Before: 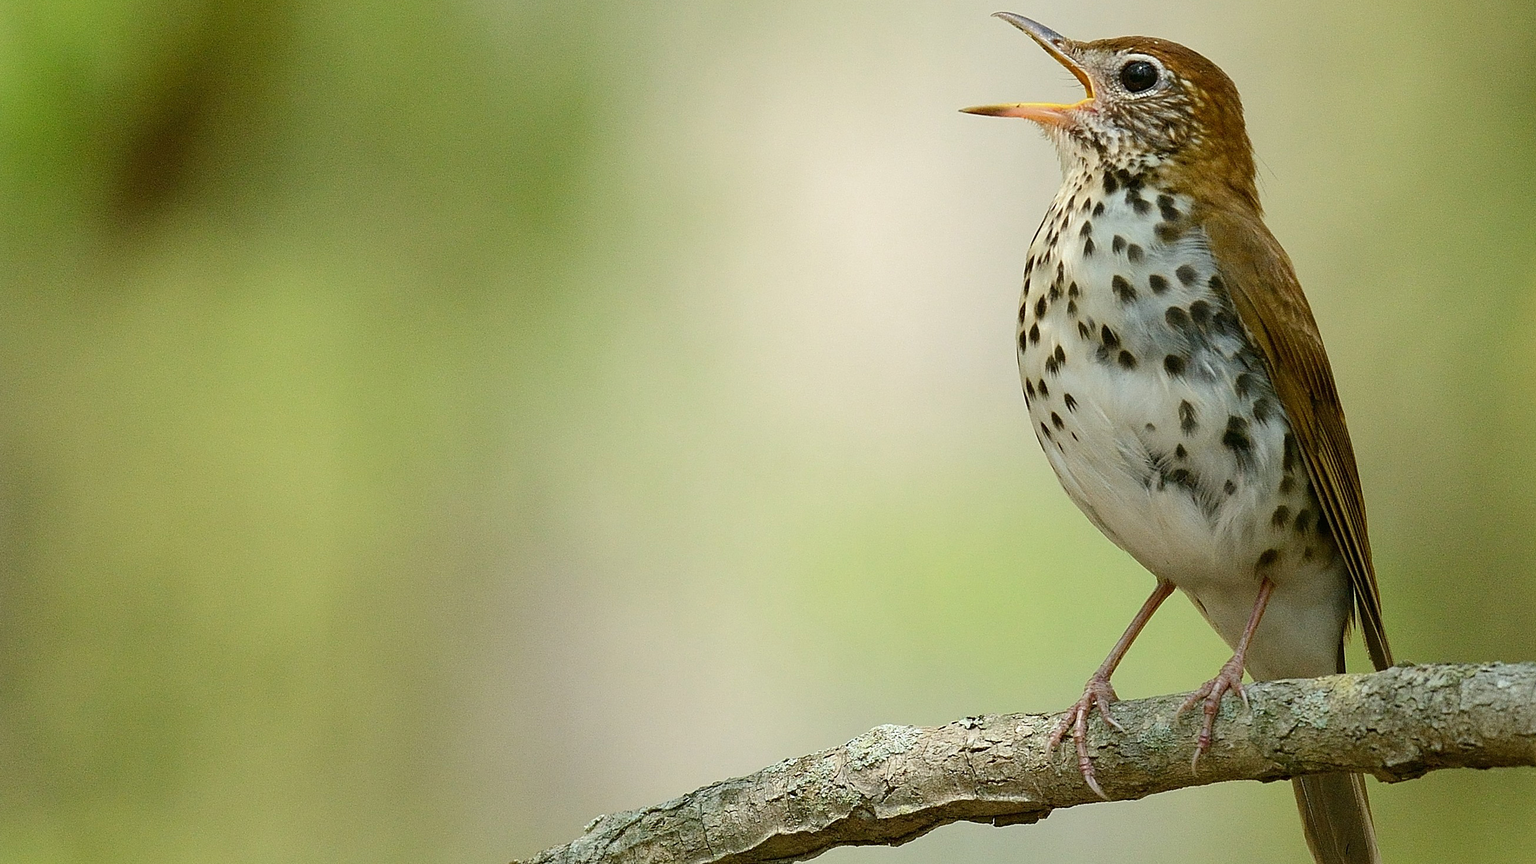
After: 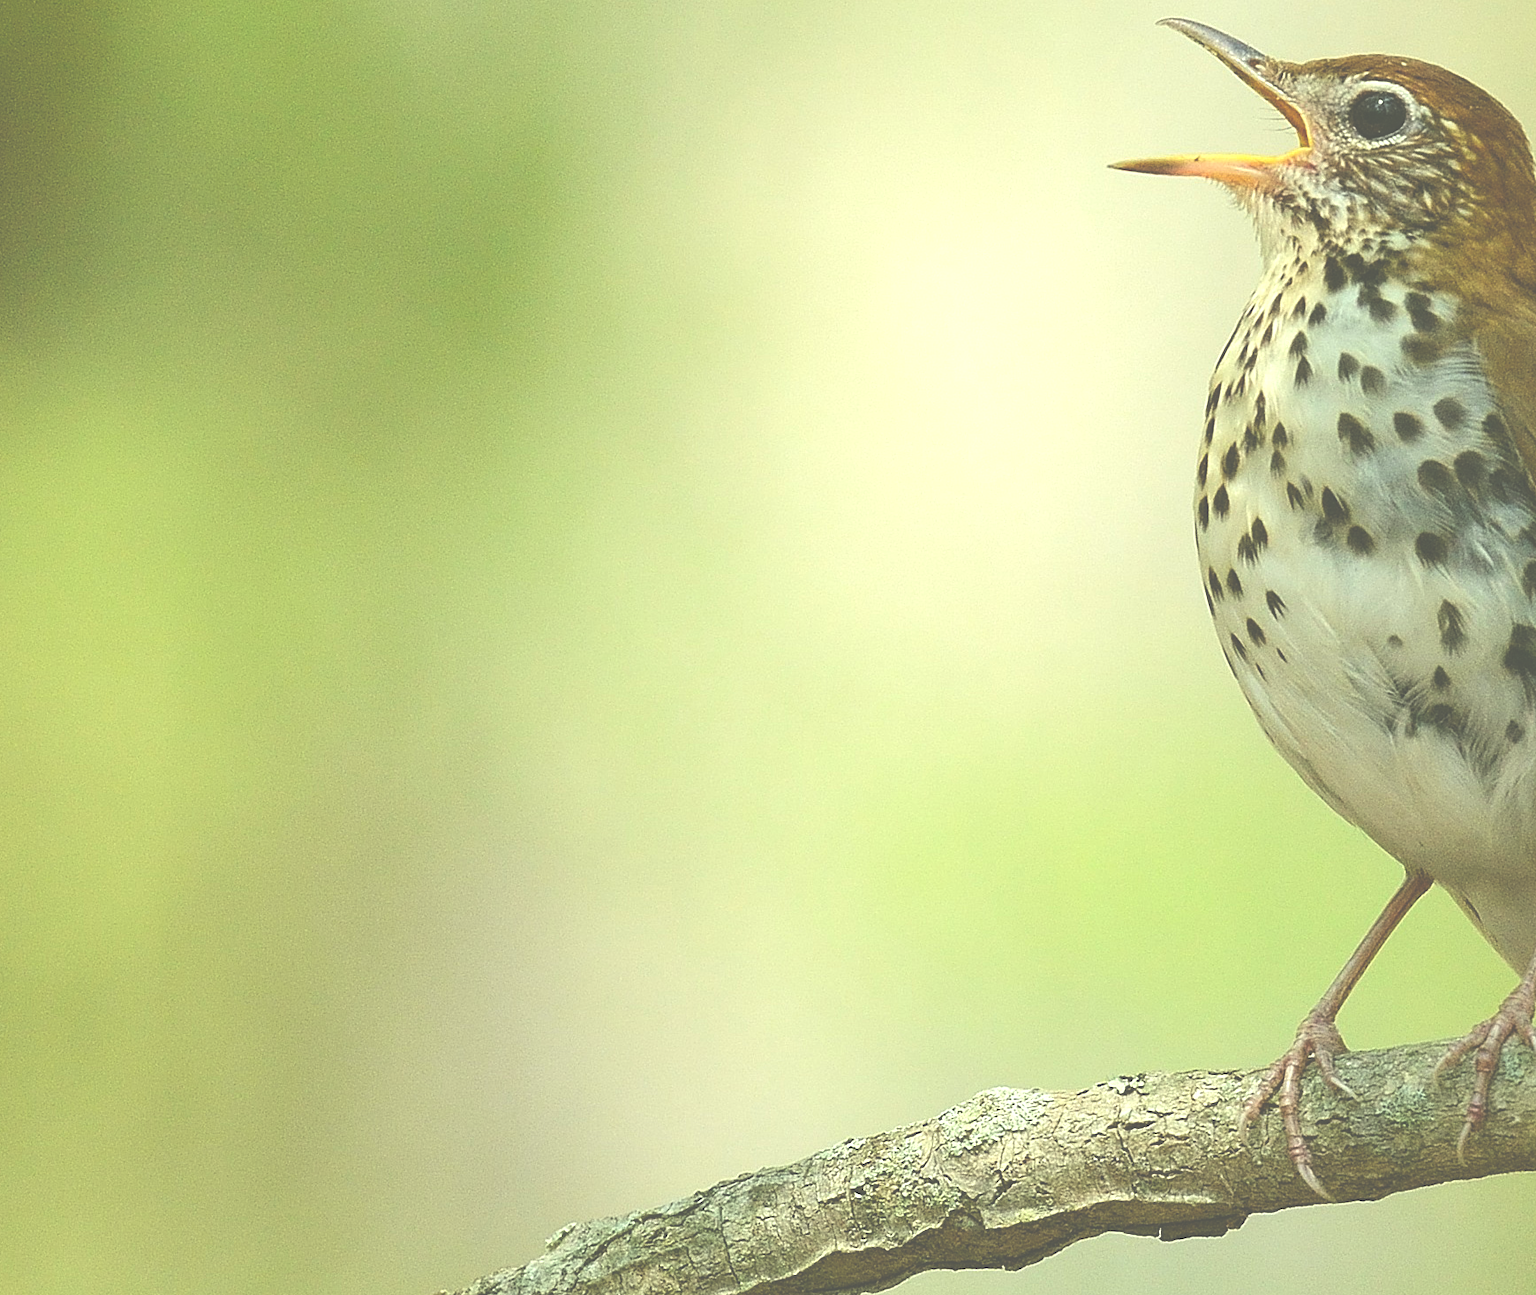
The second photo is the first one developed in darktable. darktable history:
crop and rotate: left 14.367%, right 18.984%
color correction: highlights a* -5.94, highlights b* 11.12
exposure: black level correction -0.071, exposure 0.502 EV, compensate highlight preservation false
